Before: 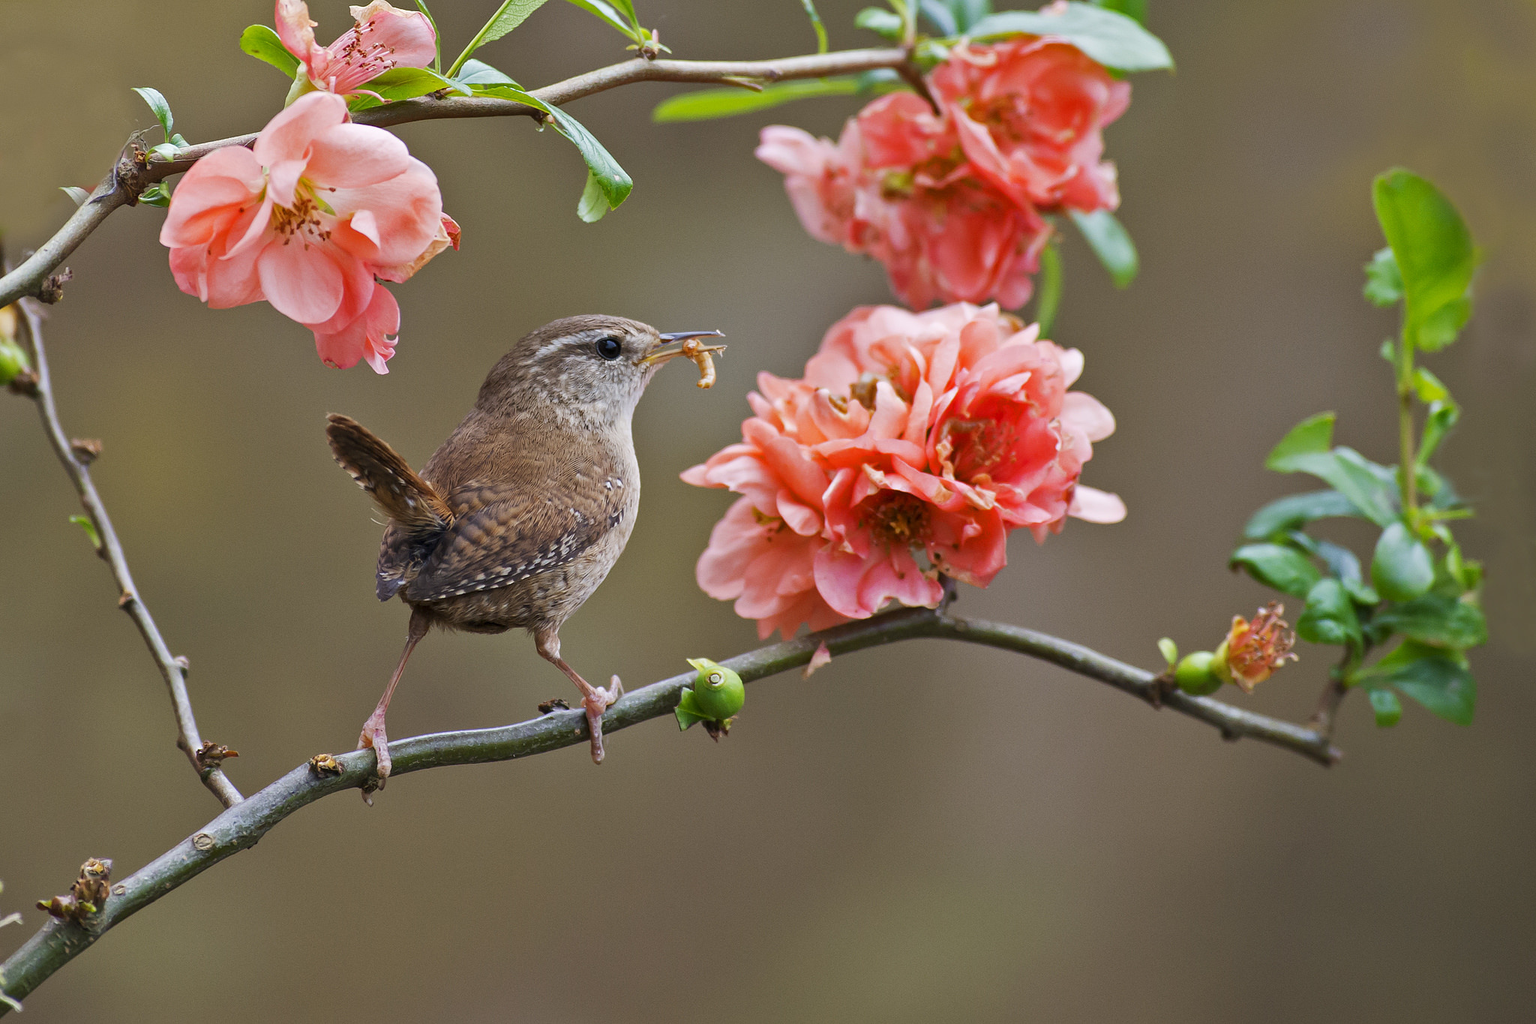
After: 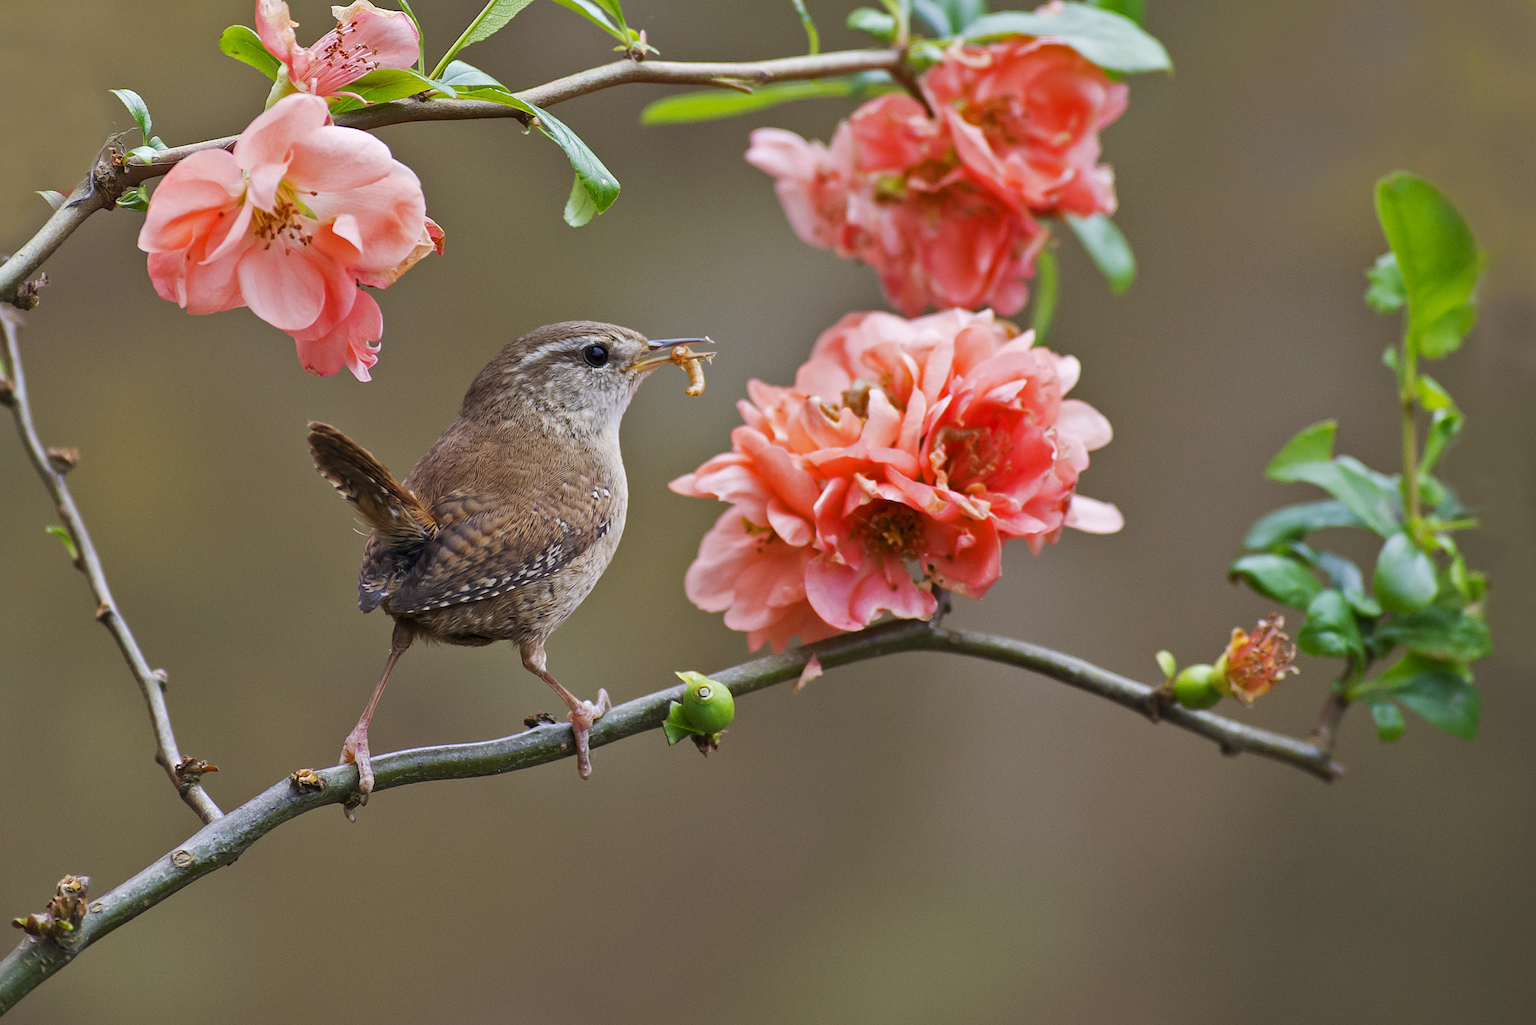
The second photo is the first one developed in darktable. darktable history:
crop: left 1.648%, right 0.266%, bottom 1.695%
